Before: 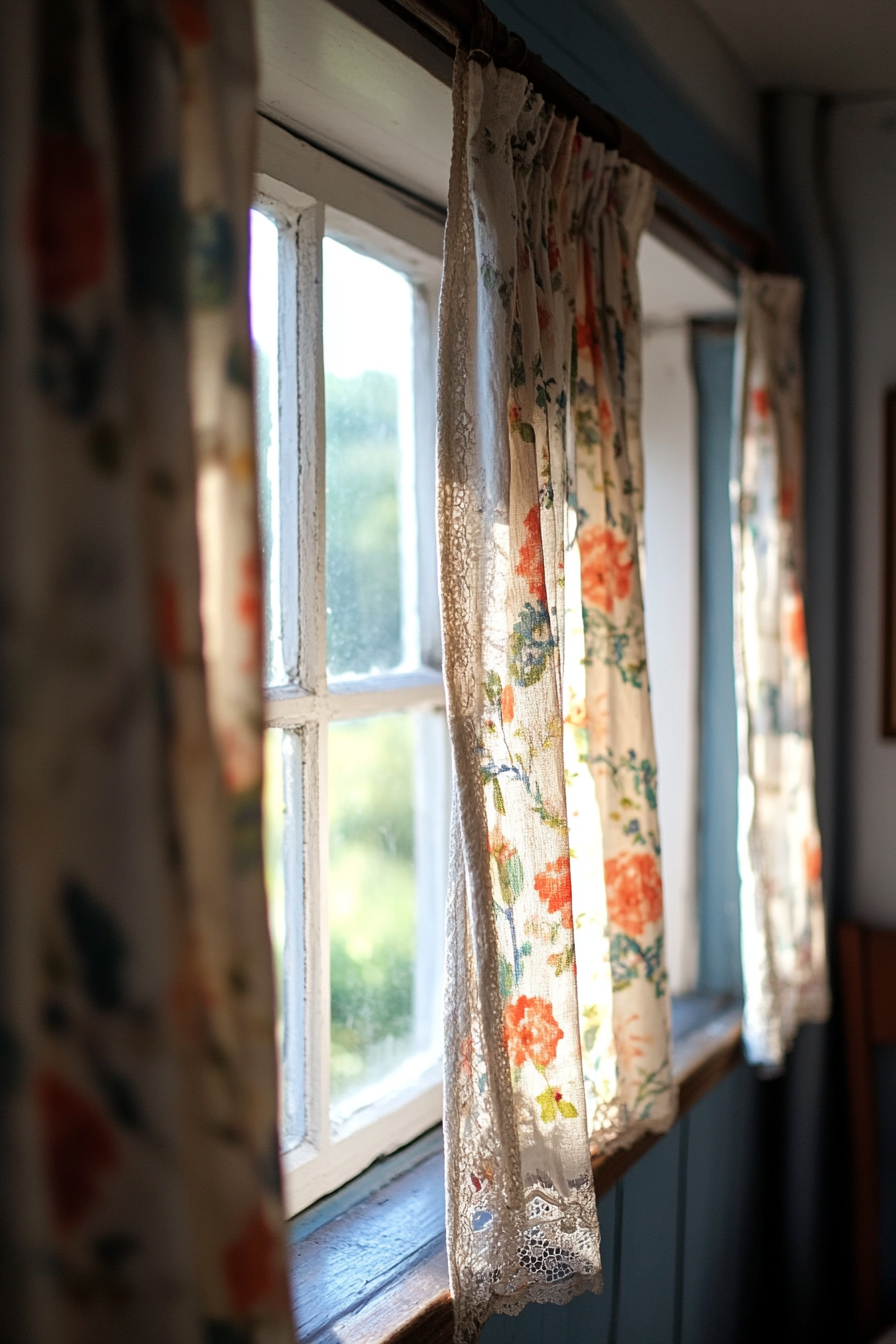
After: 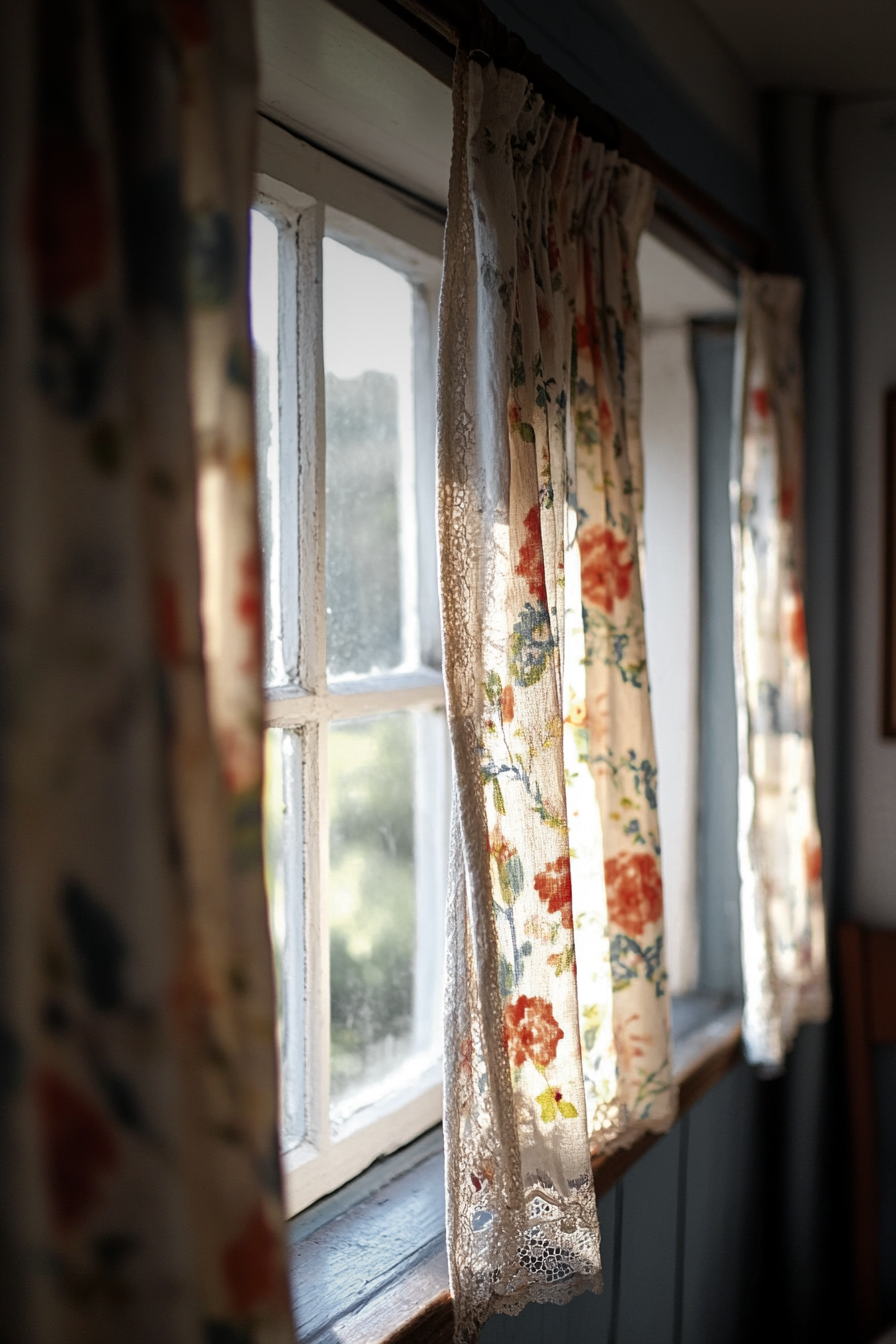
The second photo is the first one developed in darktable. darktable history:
vignetting: fall-off start 97.52%, fall-off radius 100%, brightness -0.574, saturation 0, center (-0.027, 0.404), width/height ratio 1.368, unbound false
color zones: curves: ch0 [(0.035, 0.242) (0.25, 0.5) (0.384, 0.214) (0.488, 0.255) (0.75, 0.5)]; ch1 [(0.063, 0.379) (0.25, 0.5) (0.354, 0.201) (0.489, 0.085) (0.729, 0.271)]; ch2 [(0.25, 0.5) (0.38, 0.517) (0.442, 0.51) (0.735, 0.456)]
